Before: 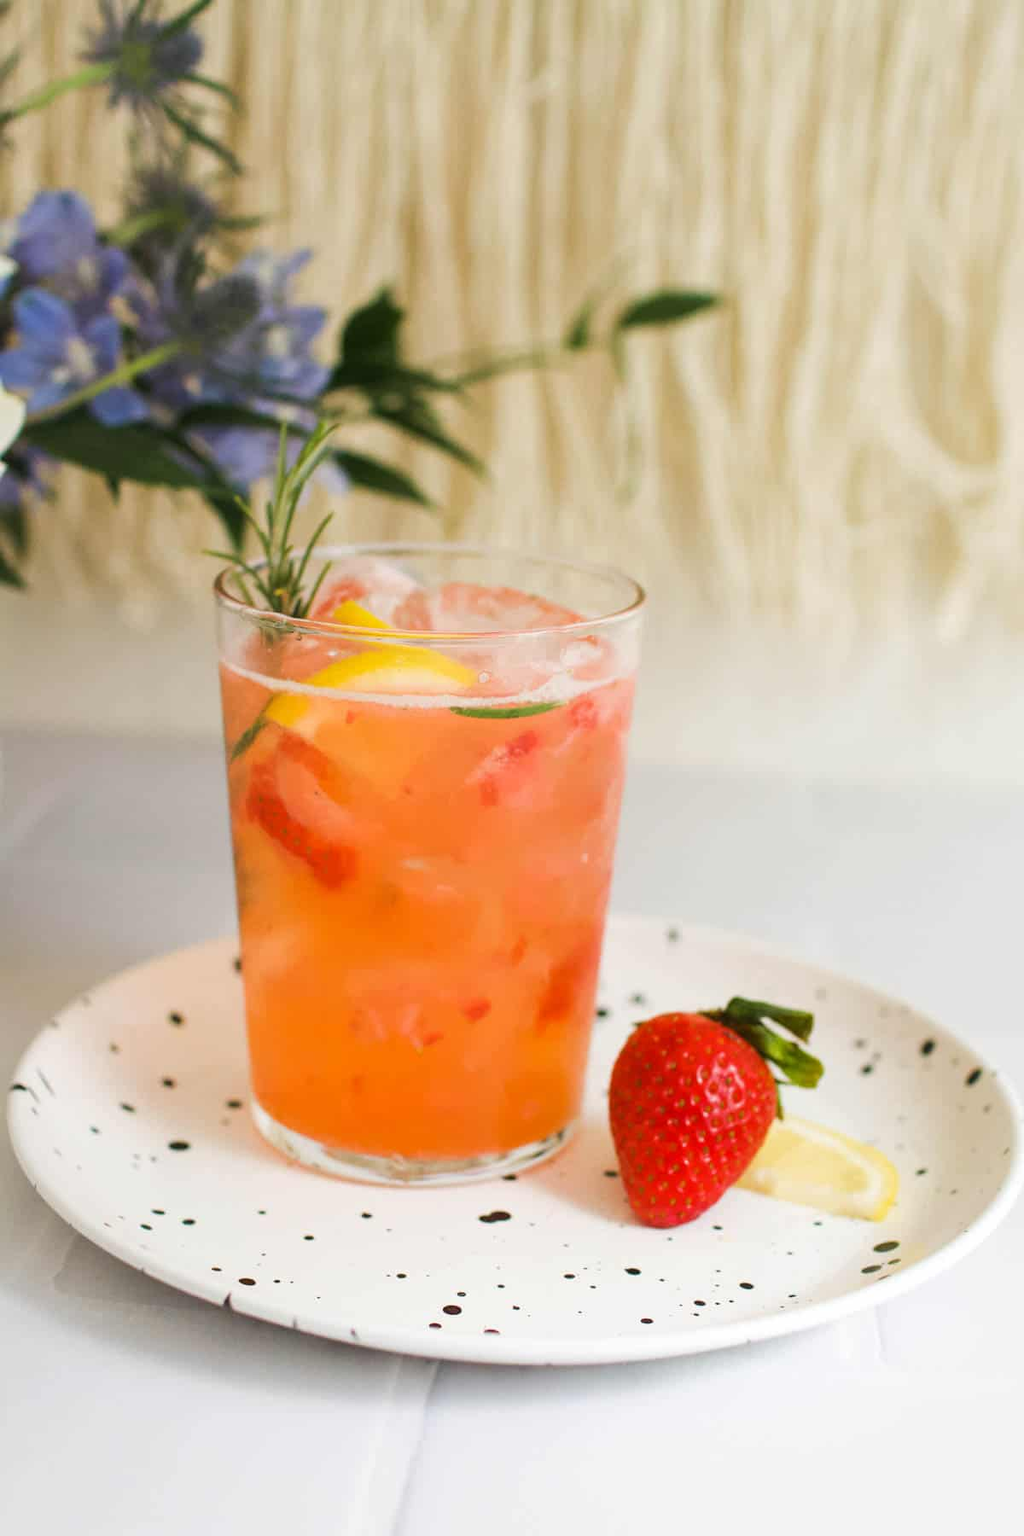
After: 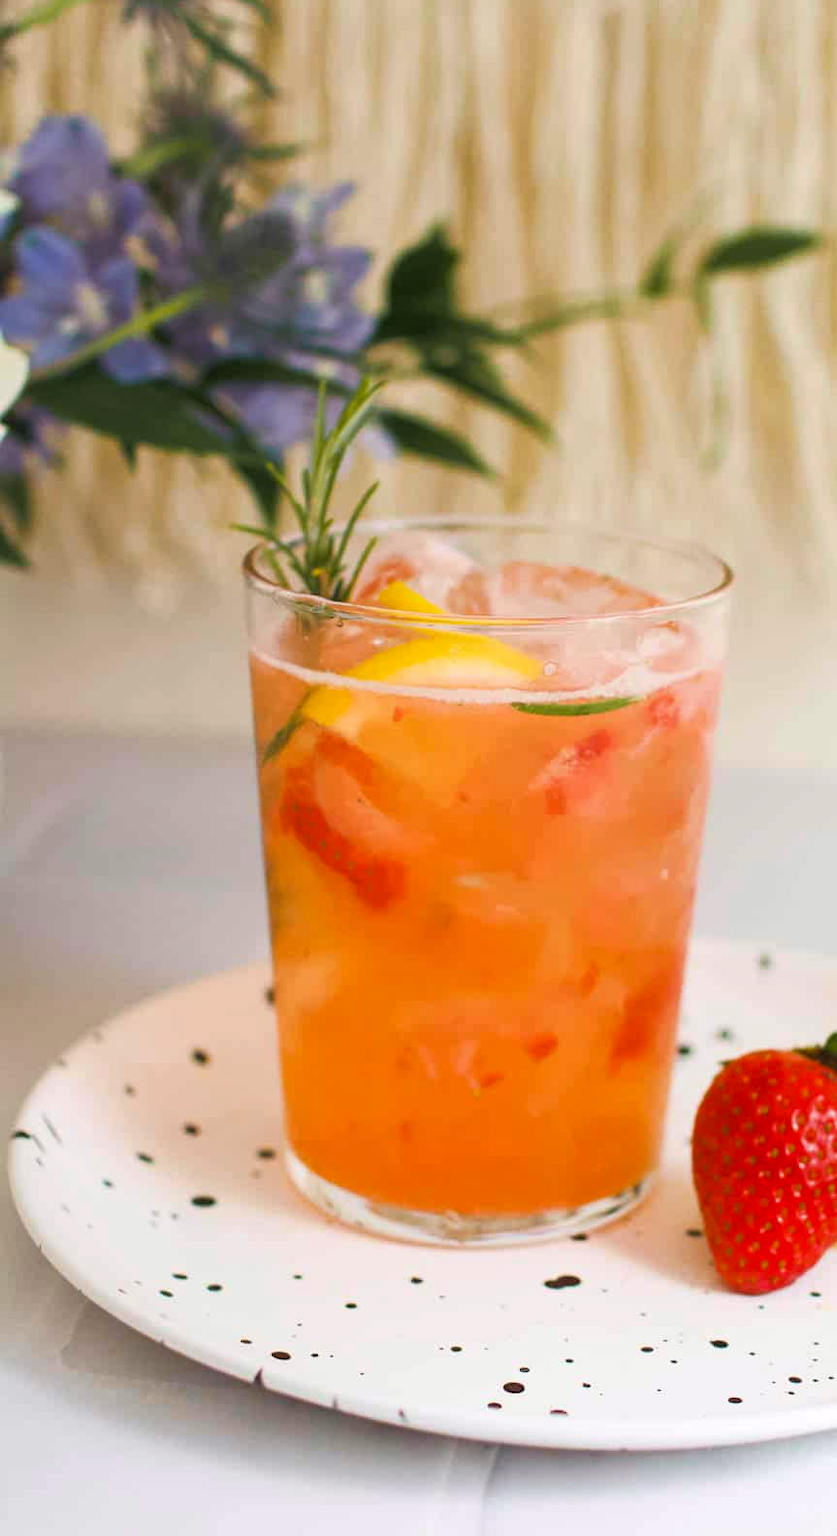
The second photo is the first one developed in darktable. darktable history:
tone curve: curves: ch0 [(0, 0) (0.15, 0.17) (0.452, 0.437) (0.611, 0.588) (0.751, 0.749) (1, 1)]; ch1 [(0, 0) (0.325, 0.327) (0.413, 0.442) (0.475, 0.467) (0.512, 0.522) (0.541, 0.55) (0.617, 0.612) (0.695, 0.697) (1, 1)]; ch2 [(0, 0) (0.386, 0.397) (0.452, 0.459) (0.505, 0.498) (0.536, 0.546) (0.574, 0.571) (0.633, 0.653) (1, 1)], color space Lab, independent channels, preserve colors none
crop: top 5.803%, right 27.864%, bottom 5.804%
